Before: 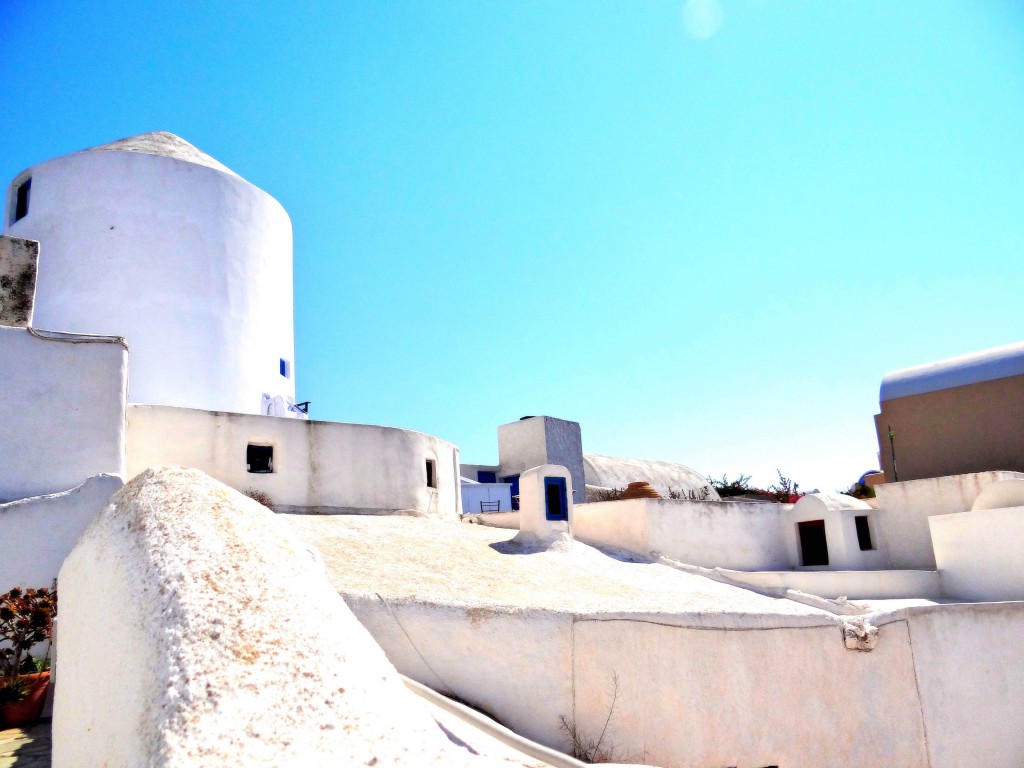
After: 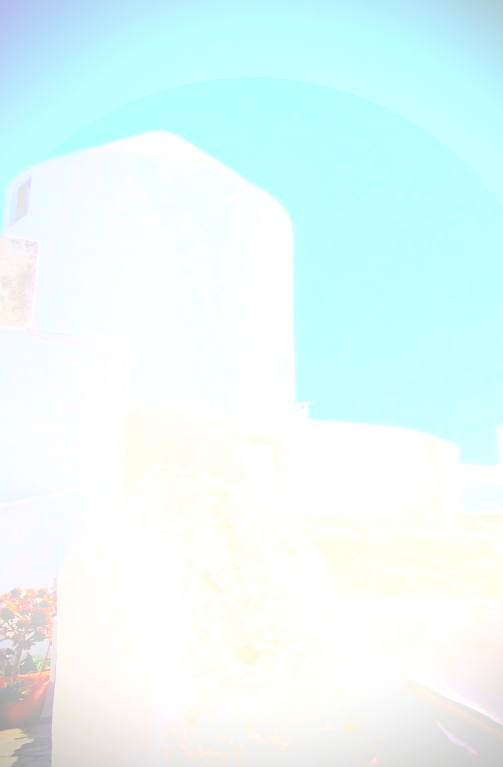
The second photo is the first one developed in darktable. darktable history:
contrast brightness saturation: contrast 0.24, brightness 0.26, saturation 0.39
color correction: saturation 0.8
color balance: input saturation 100.43%, contrast fulcrum 14.22%, output saturation 70.41%
sharpen: on, module defaults
crop and rotate: left 0%, top 0%, right 50.845%
bloom: on, module defaults
vignetting: dithering 8-bit output, unbound false
